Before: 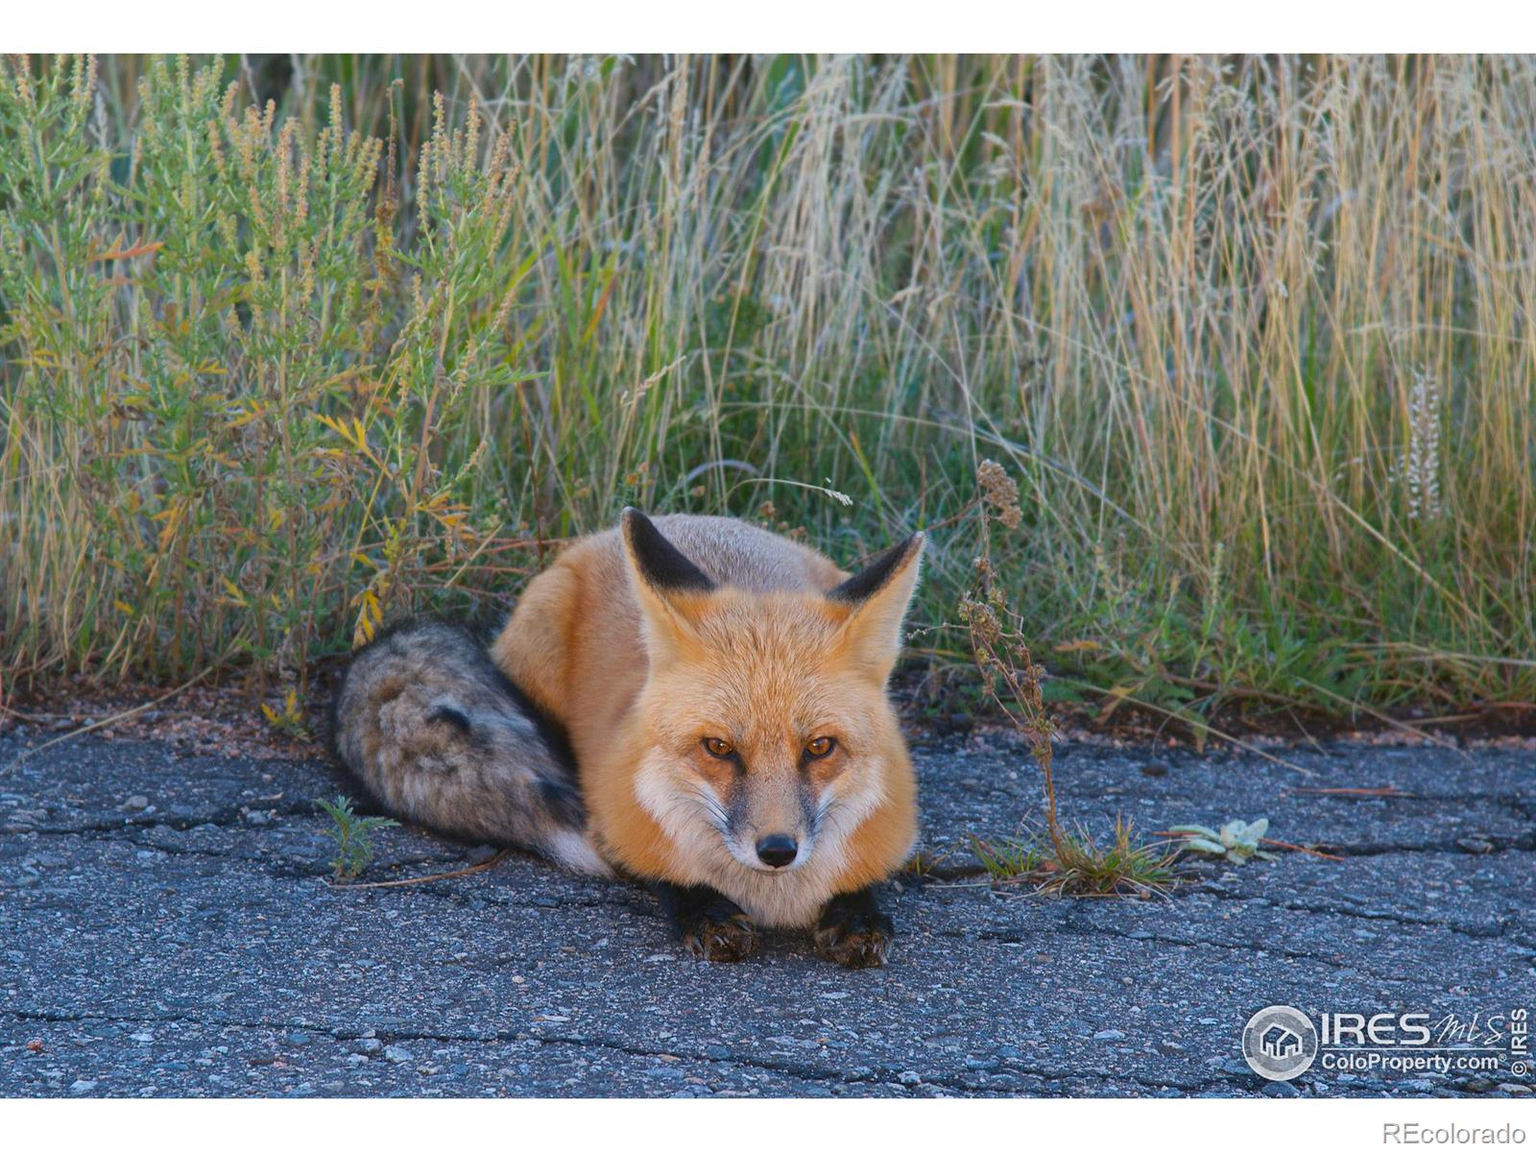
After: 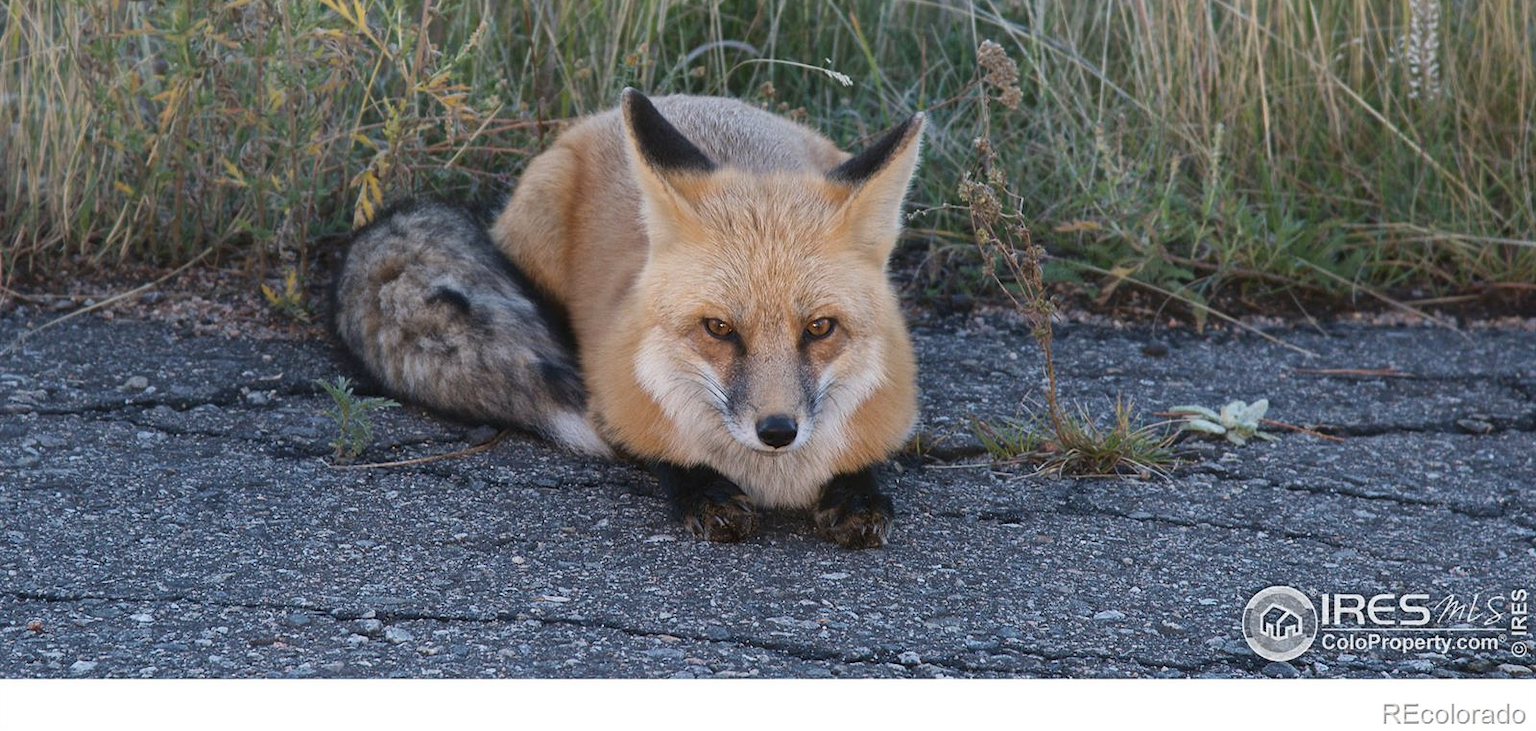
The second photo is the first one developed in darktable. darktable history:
contrast brightness saturation: contrast 0.1, saturation -0.36
crop and rotate: top 36.435%
